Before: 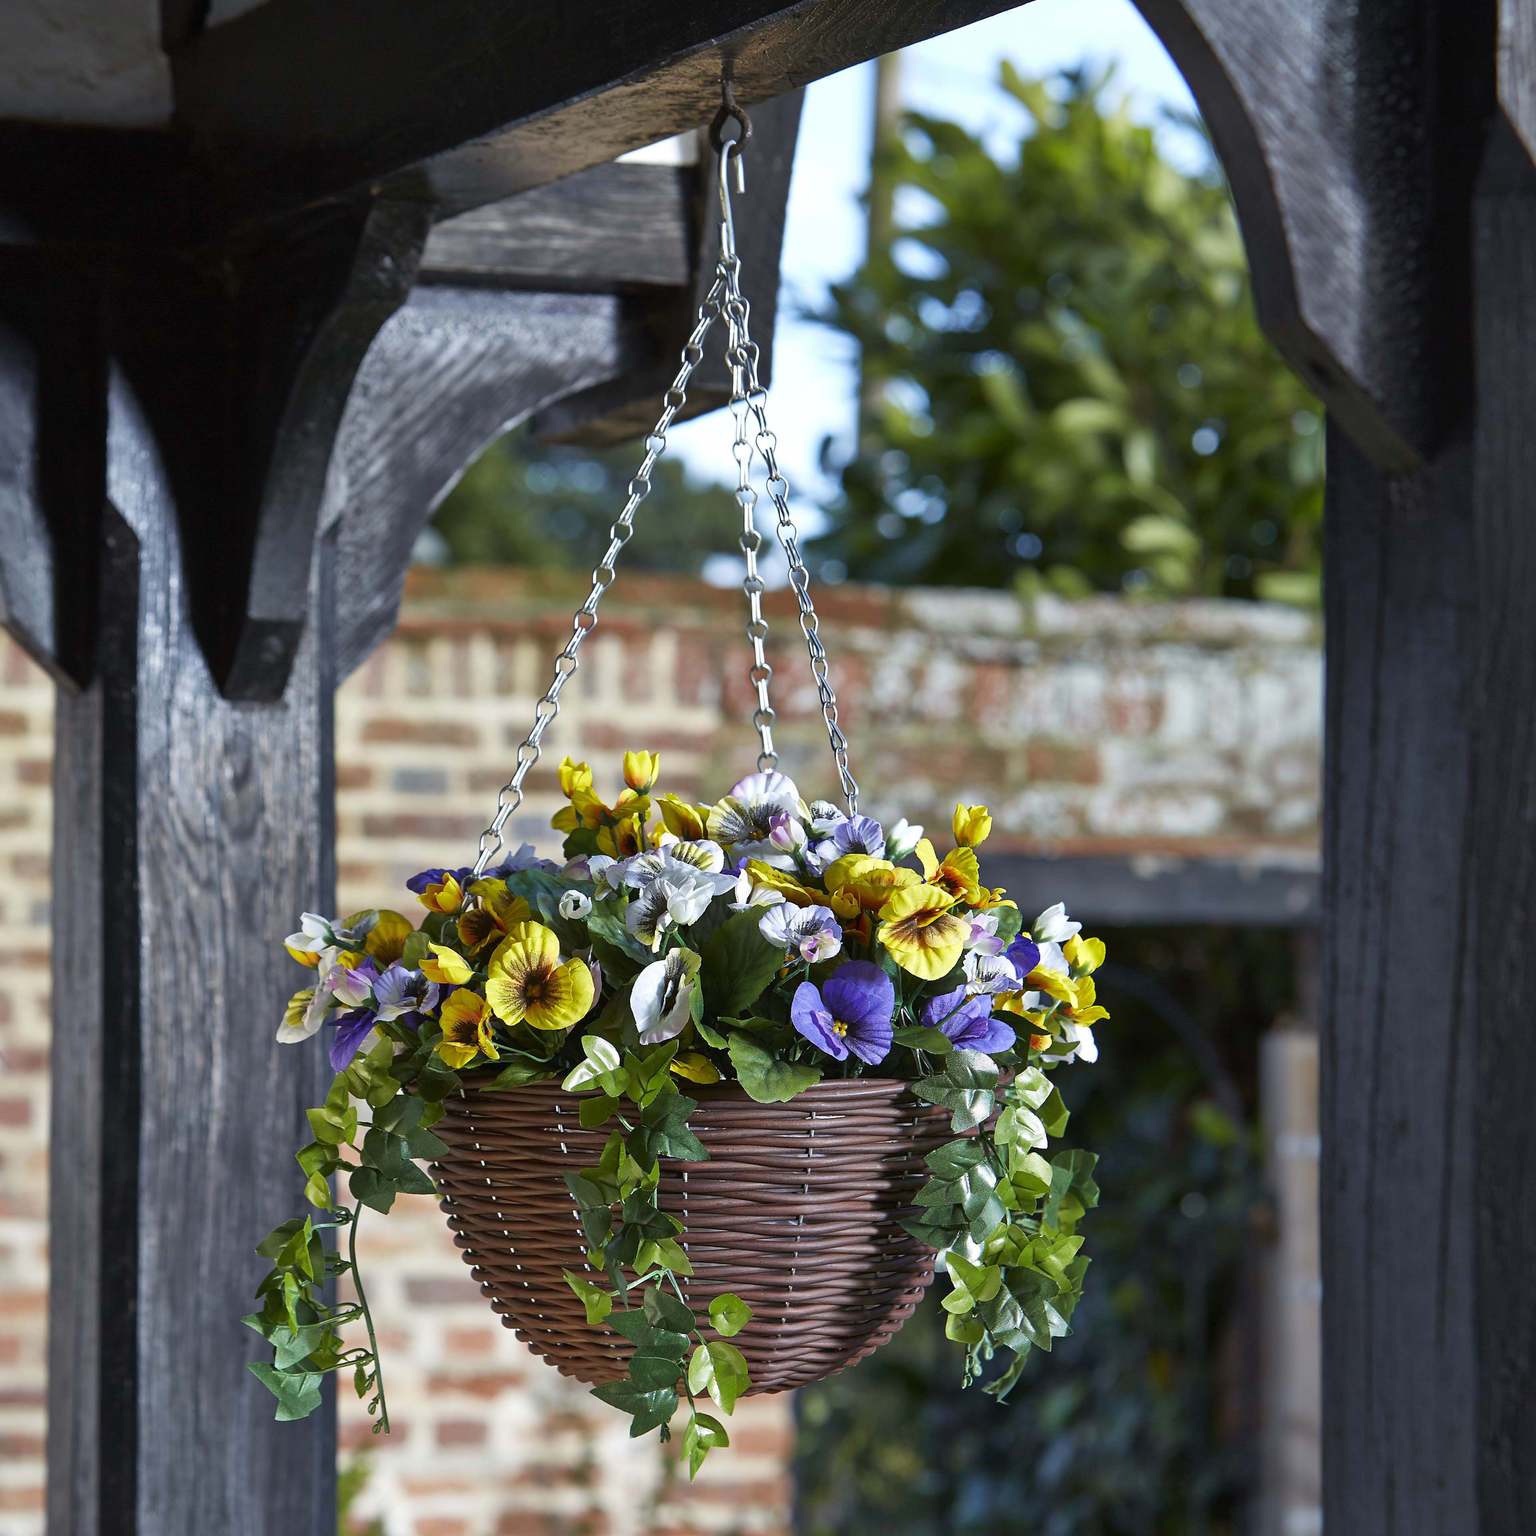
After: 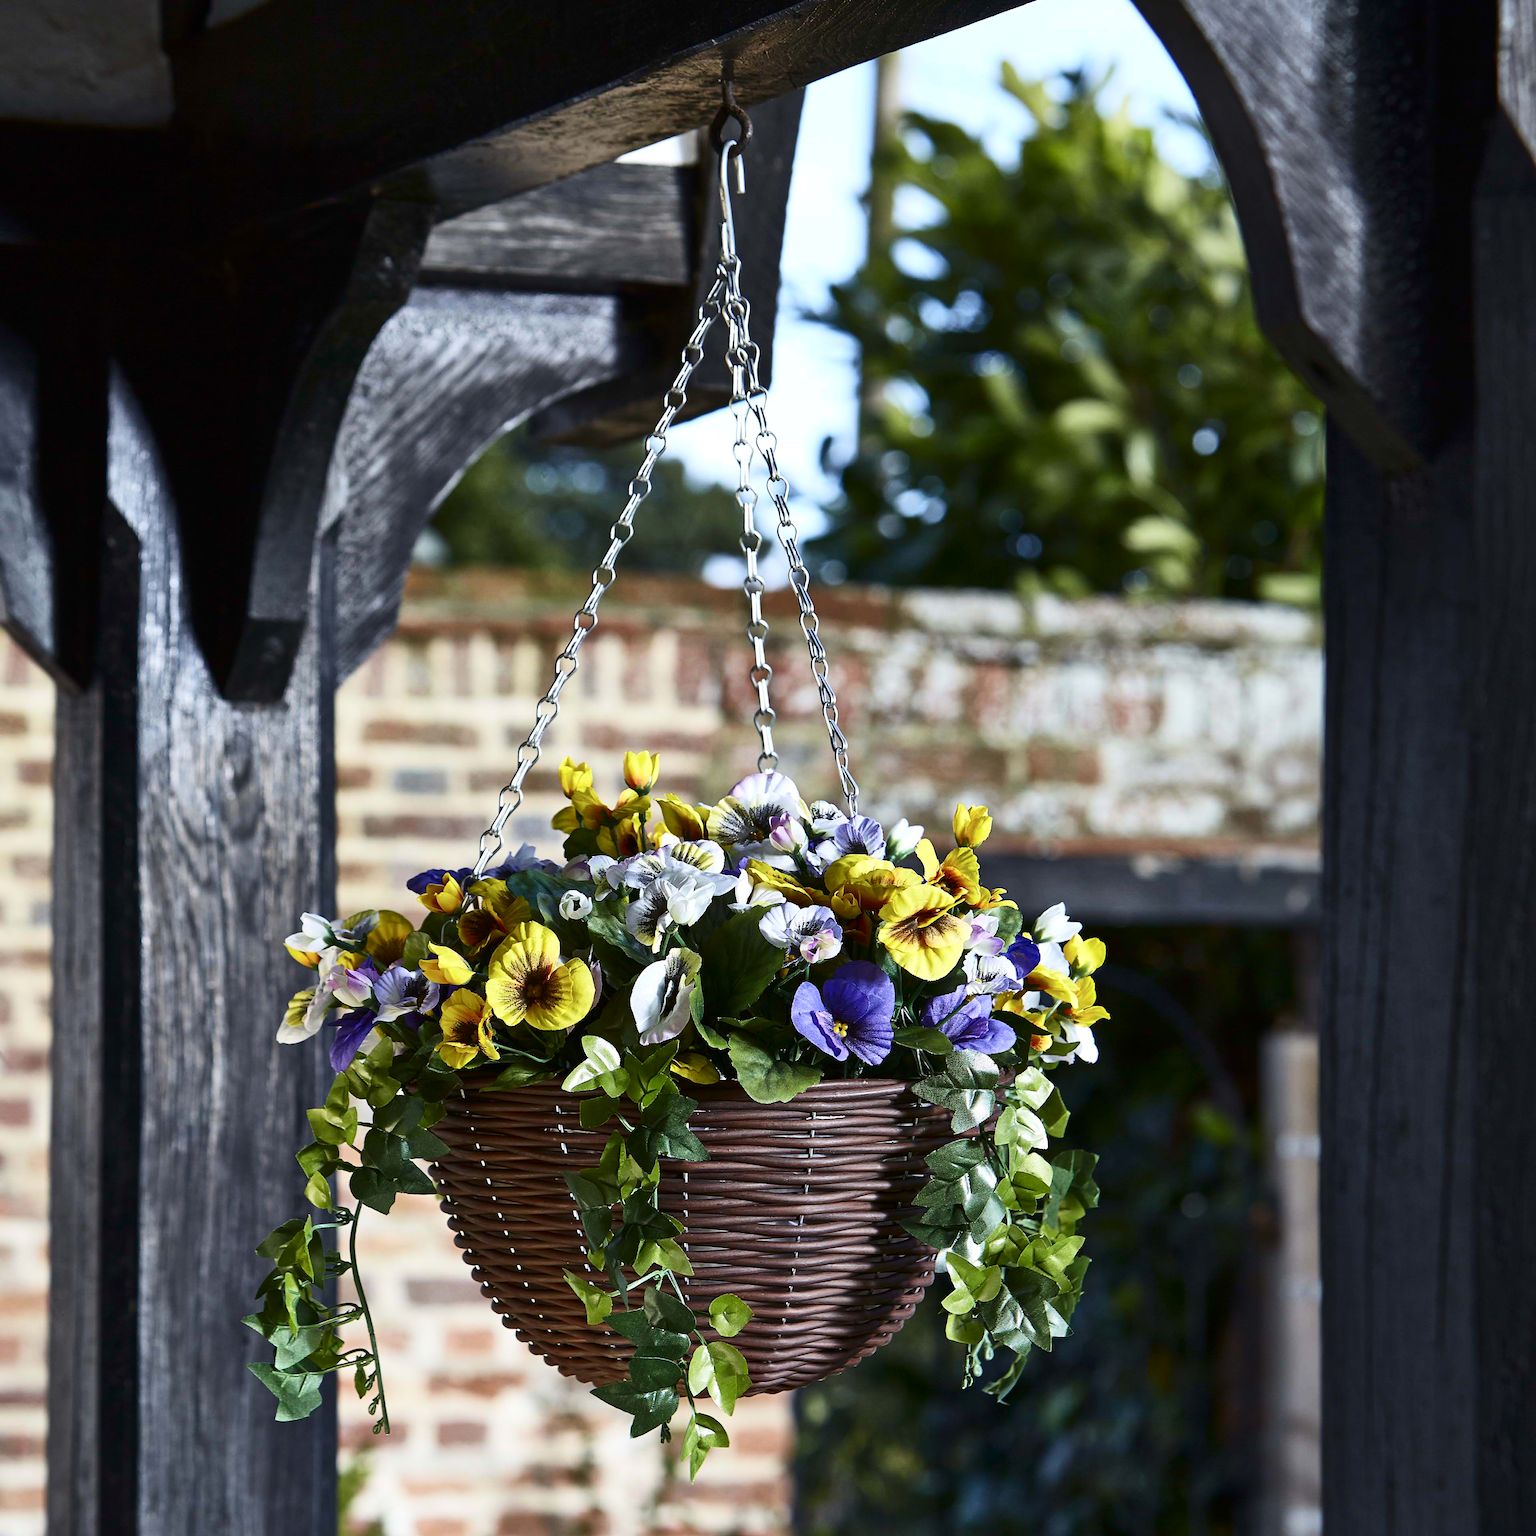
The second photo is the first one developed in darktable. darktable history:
white balance: emerald 1
contrast brightness saturation: contrast 0.28
